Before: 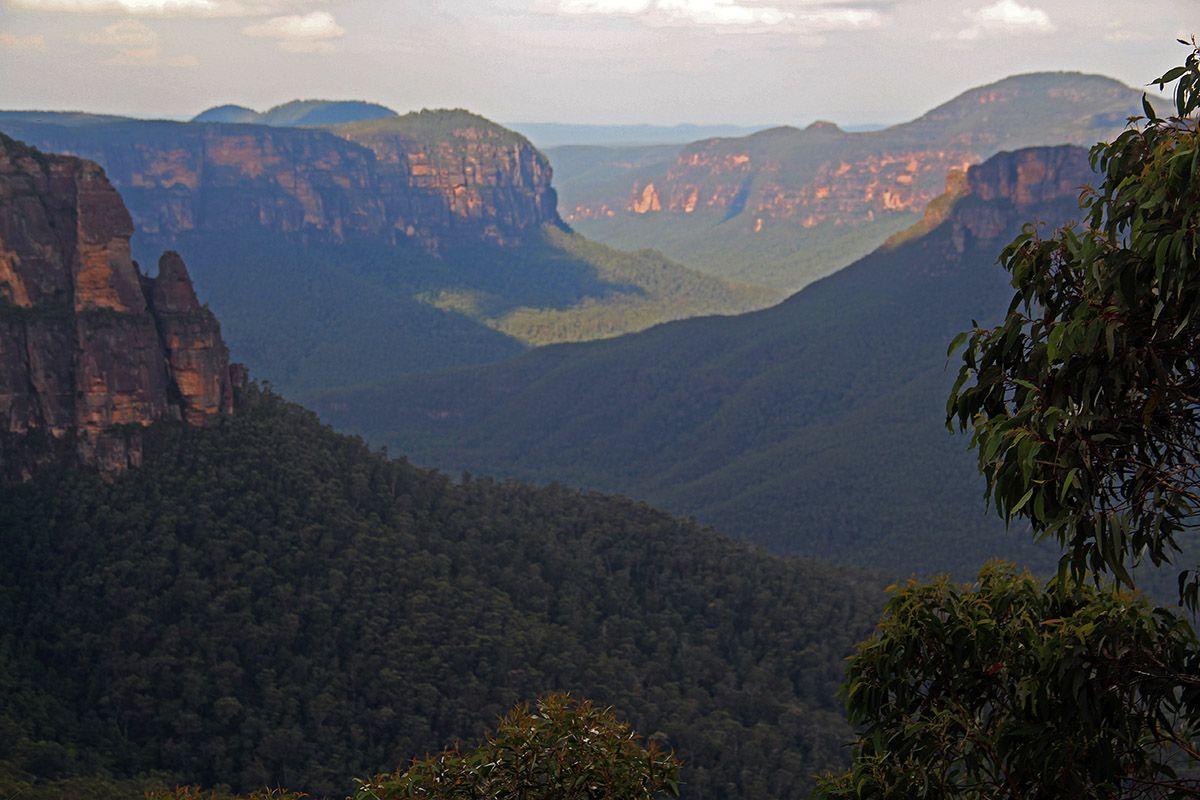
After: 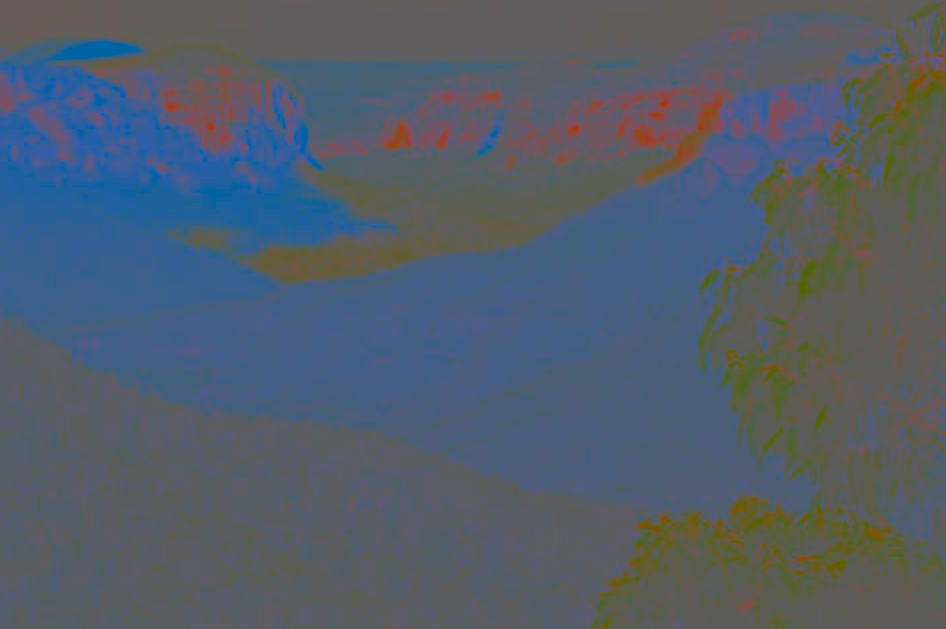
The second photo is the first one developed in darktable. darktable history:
contrast brightness saturation: contrast -0.99, brightness -0.17, saturation 0.75
crop and rotate: left 20.74%, top 7.912%, right 0.375%, bottom 13.378%
